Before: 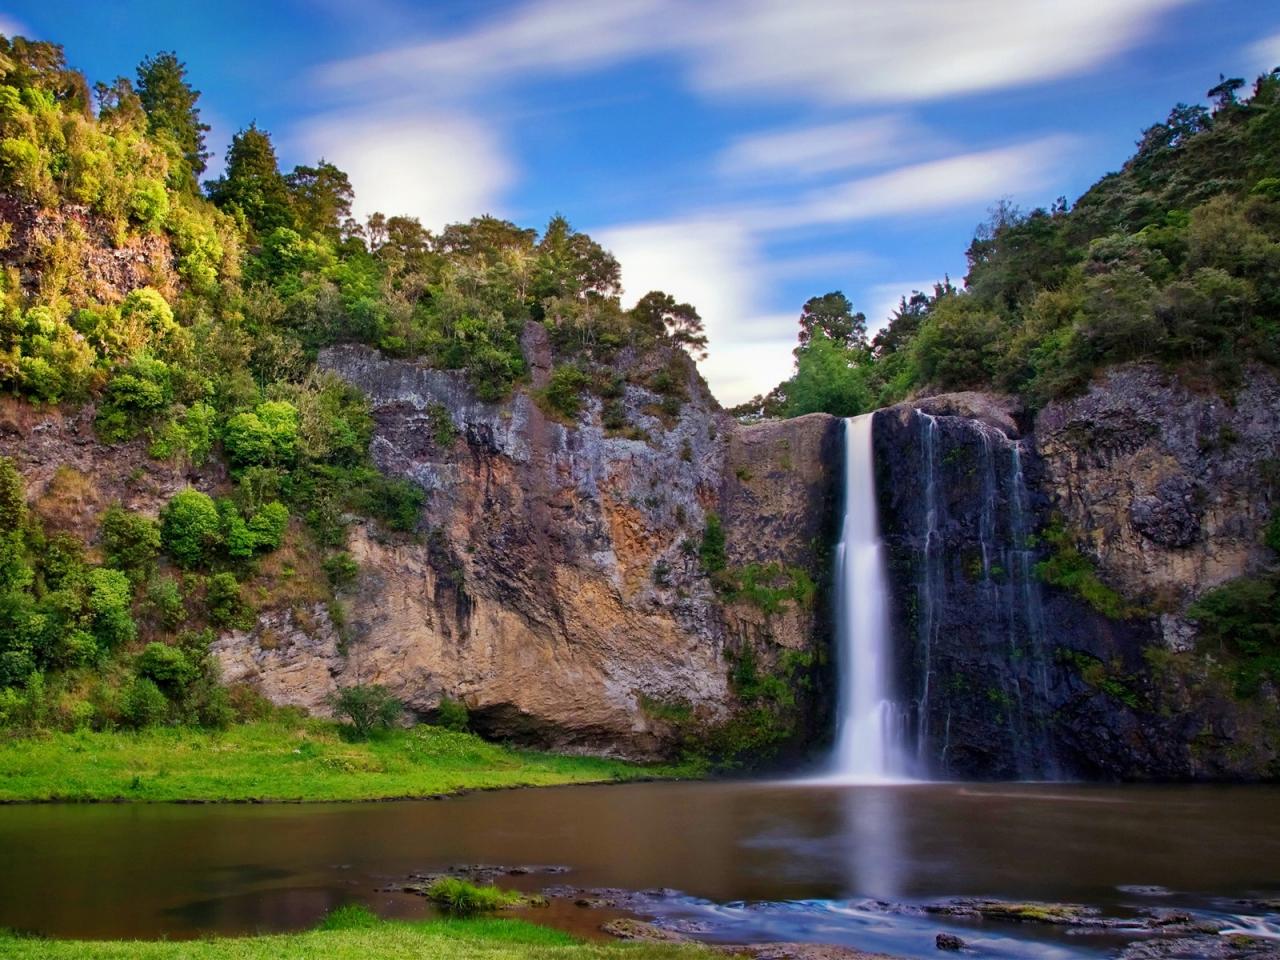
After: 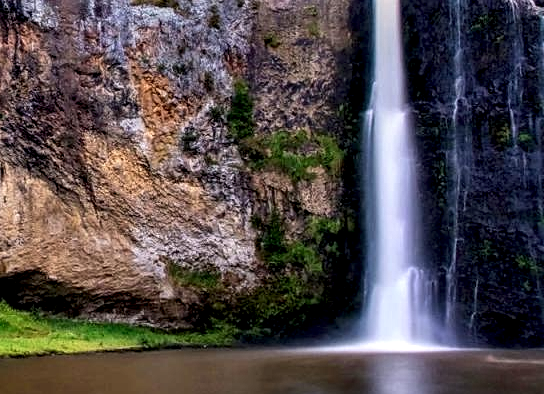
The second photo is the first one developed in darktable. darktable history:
sharpen: amount 0.204
local contrast: highlights 18%, detail 185%
crop: left 36.934%, top 45.193%, right 20.508%, bottom 13.712%
